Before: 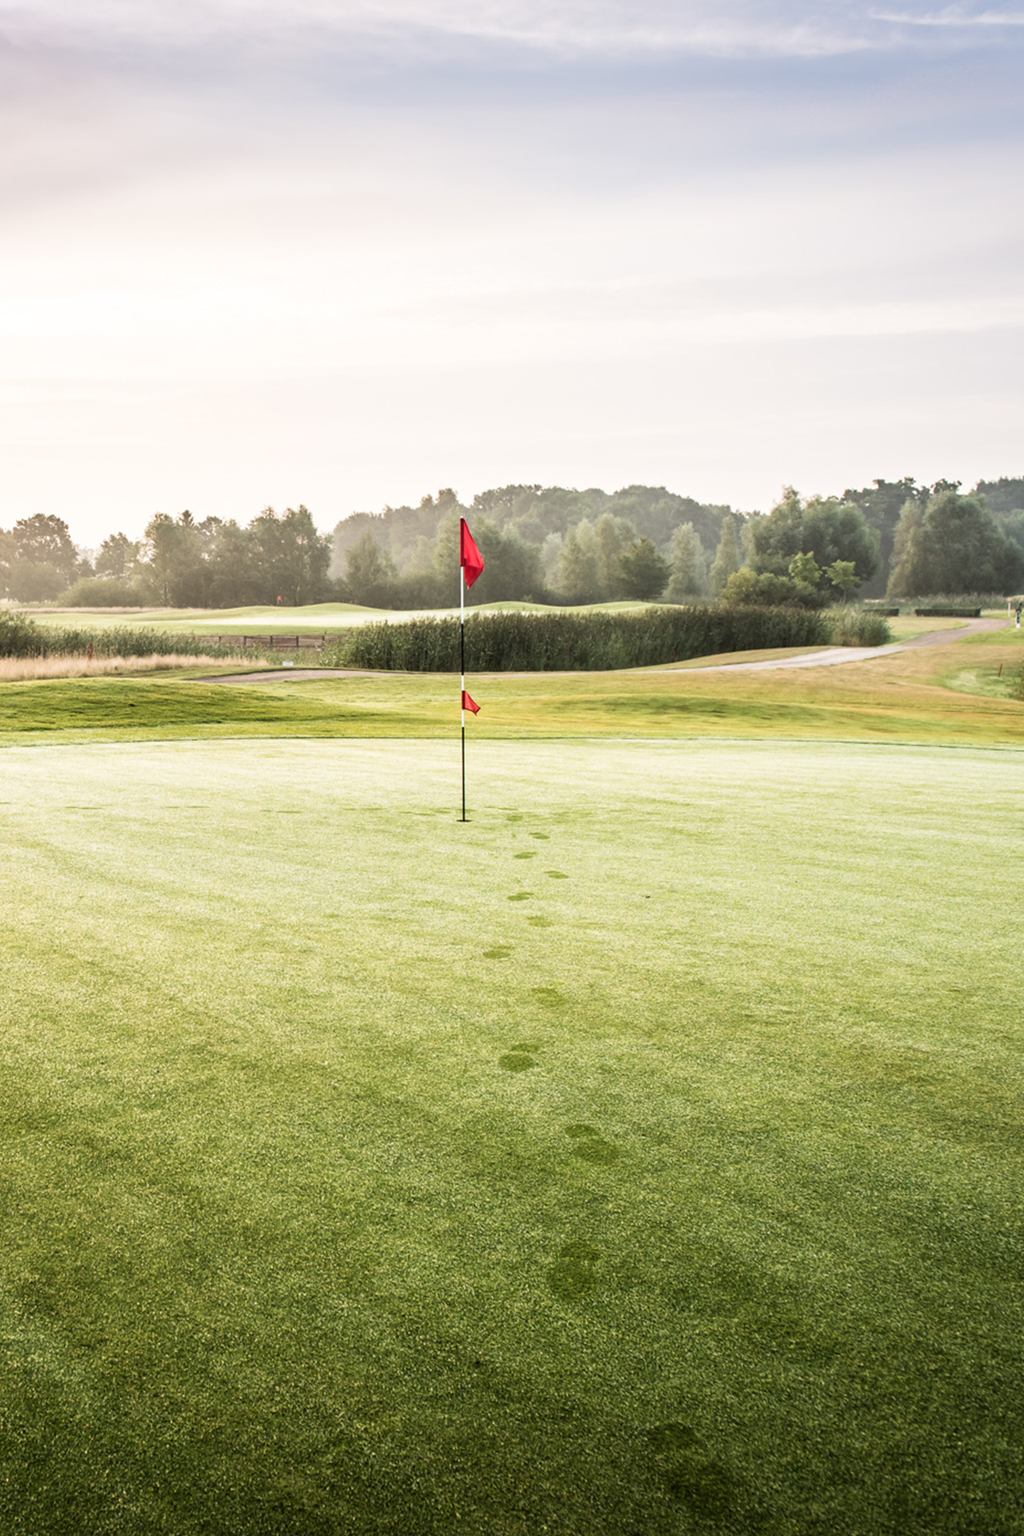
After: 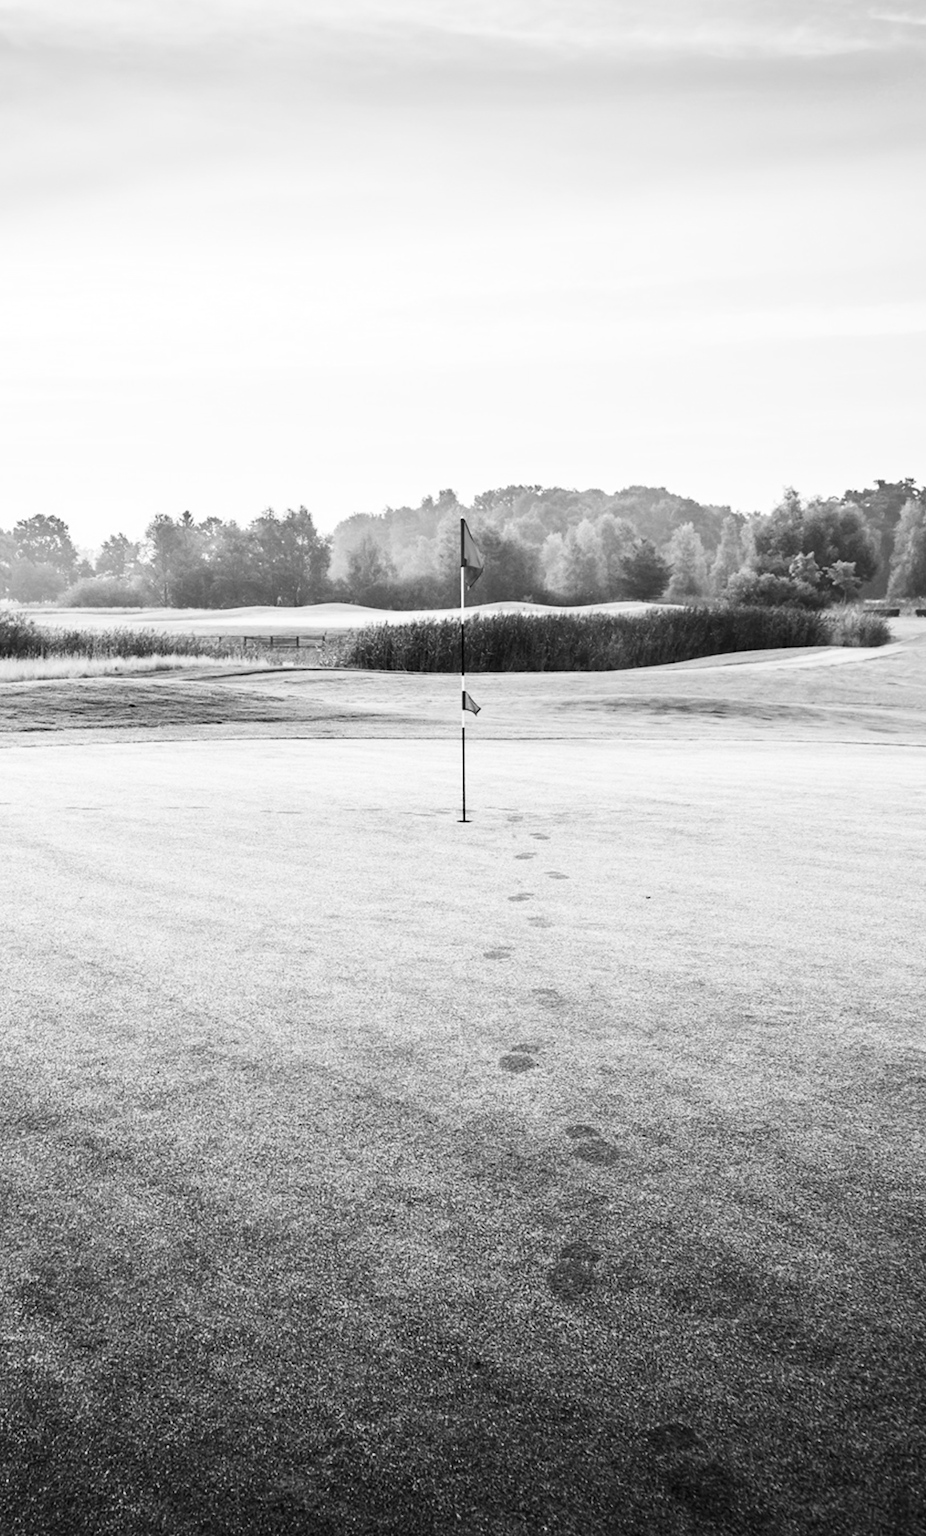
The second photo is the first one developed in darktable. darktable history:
crop: right 9.509%, bottom 0.031%
contrast brightness saturation: contrast 0.22
monochrome: on, module defaults
